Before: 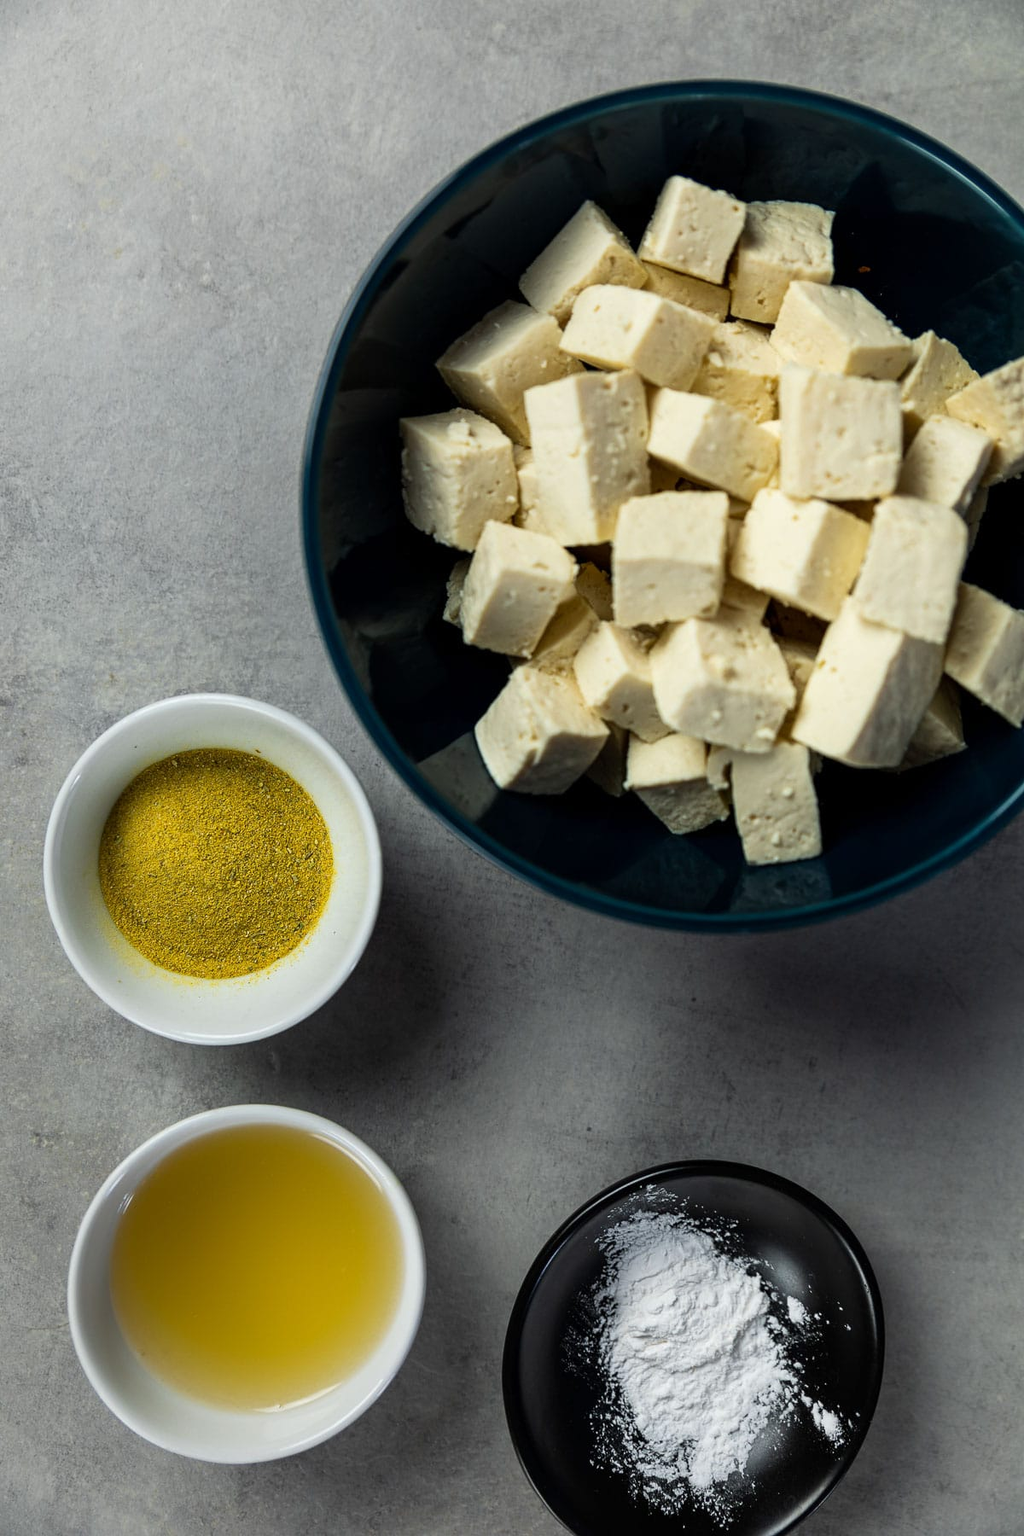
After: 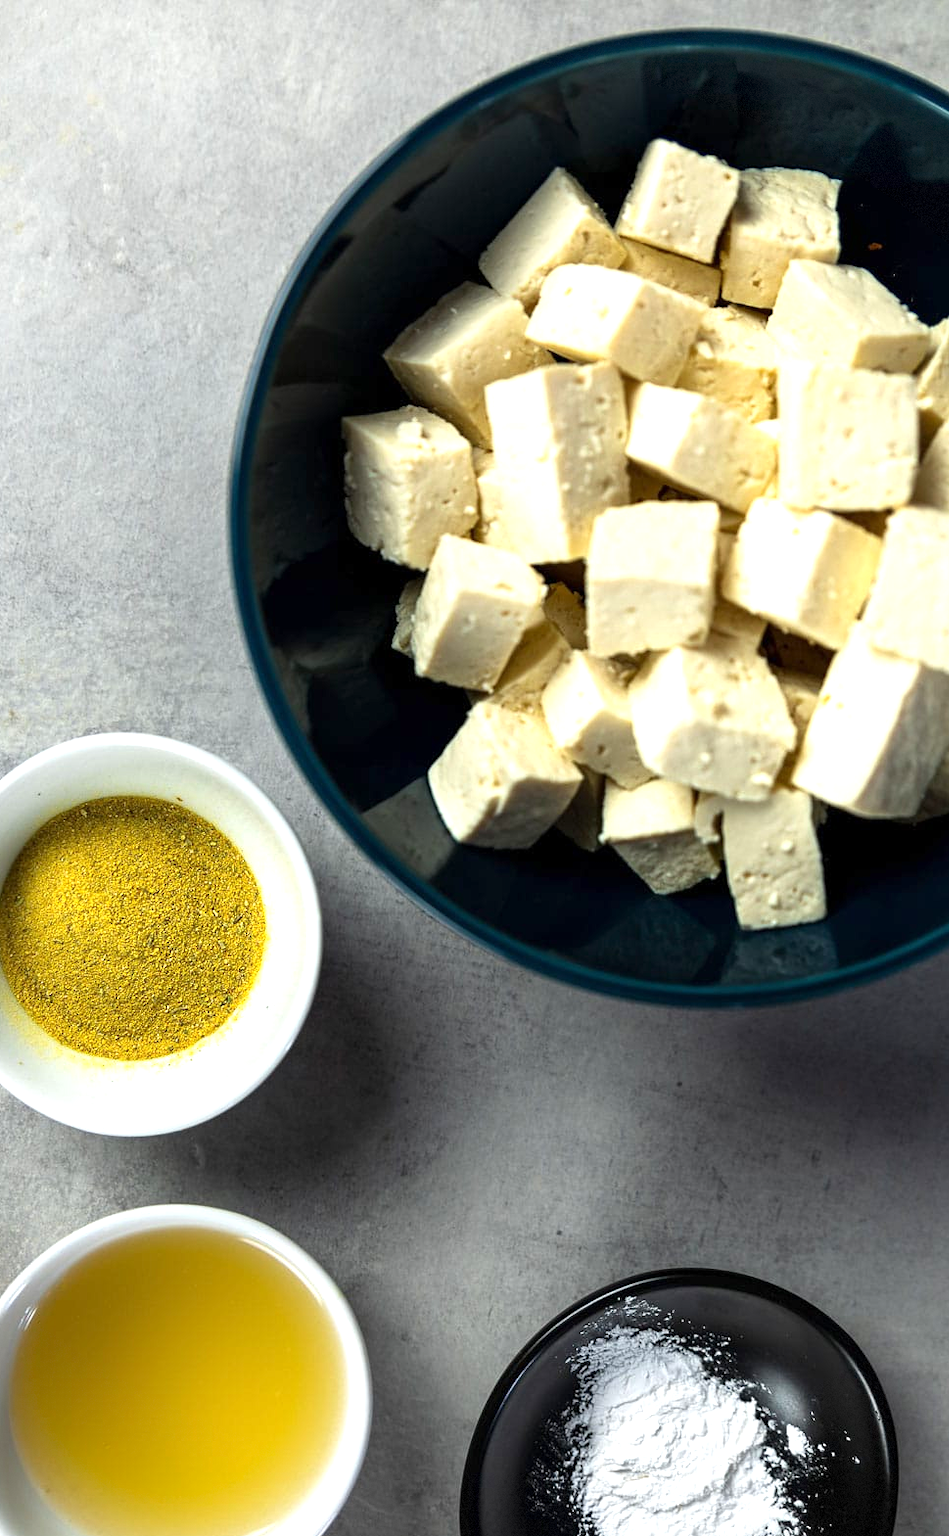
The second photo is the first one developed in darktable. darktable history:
crop: left 9.938%, top 3.595%, right 9.204%, bottom 9.22%
contrast equalizer: octaves 7, y [[0.5 ×6], [0.5 ×6], [0.5, 0.5, 0.501, 0.545, 0.707, 0.863], [0 ×6], [0 ×6]]
exposure: exposure 0.803 EV, compensate highlight preservation false
vignetting: fall-off start 91.88%, brightness -0.235, saturation 0.15, dithering 8-bit output
